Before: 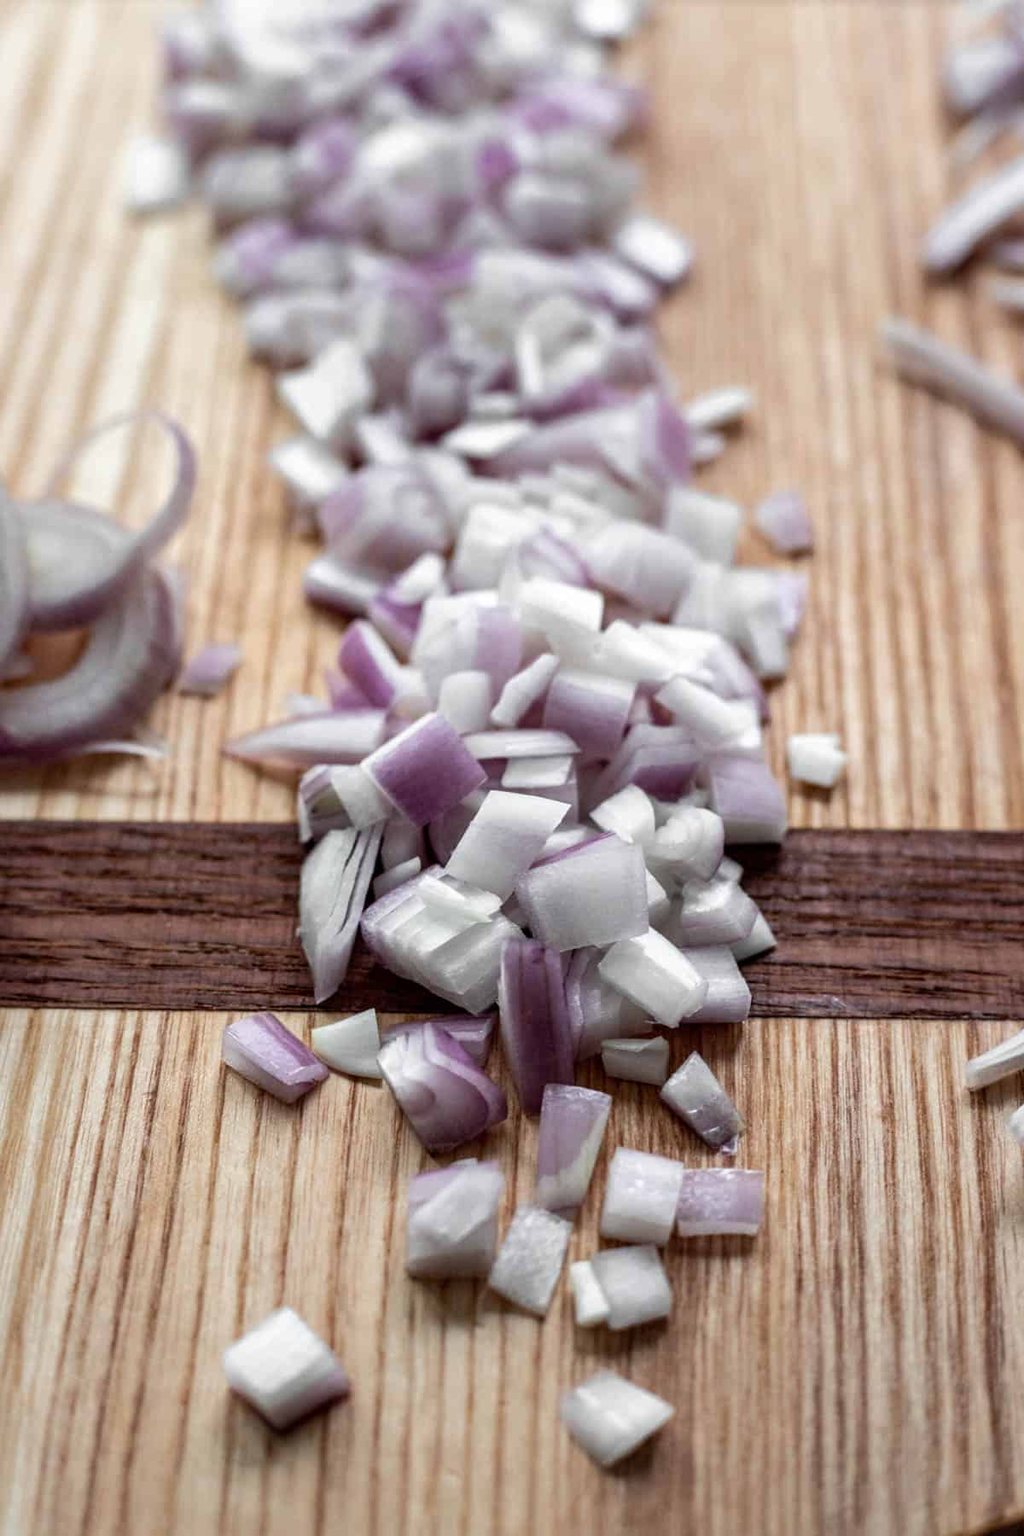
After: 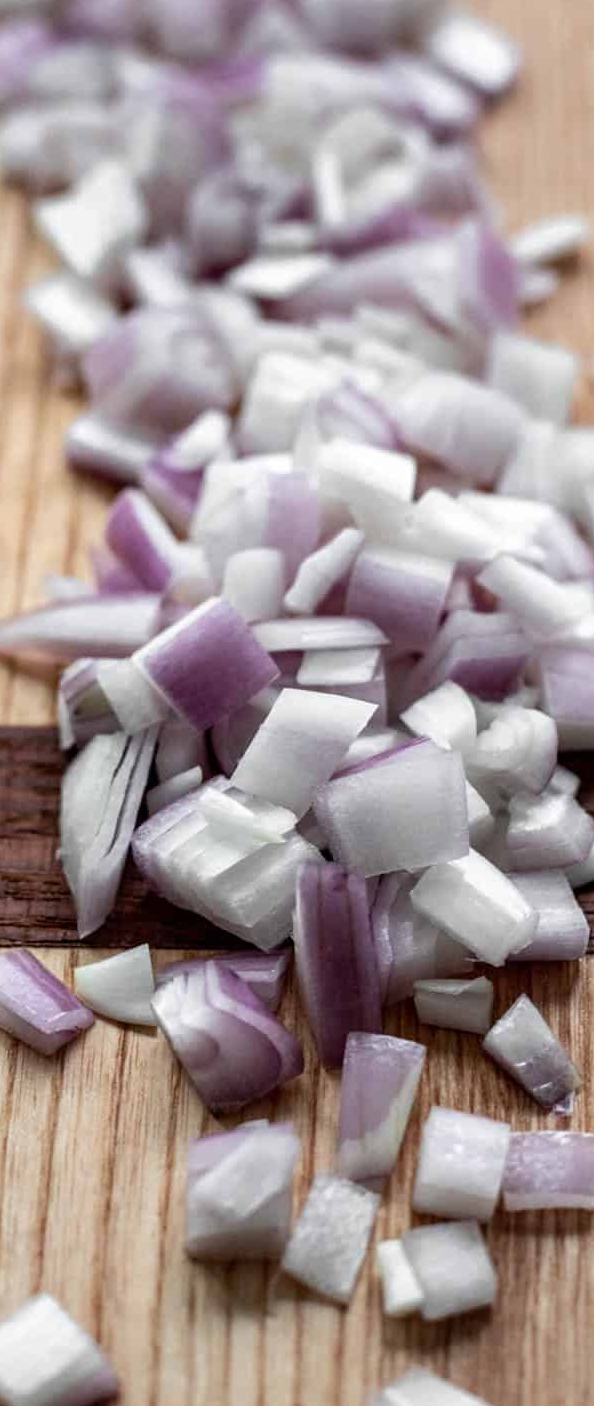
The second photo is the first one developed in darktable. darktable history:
crop and rotate: angle 0.023°, left 24.292%, top 13.221%, right 26.104%, bottom 8.619%
